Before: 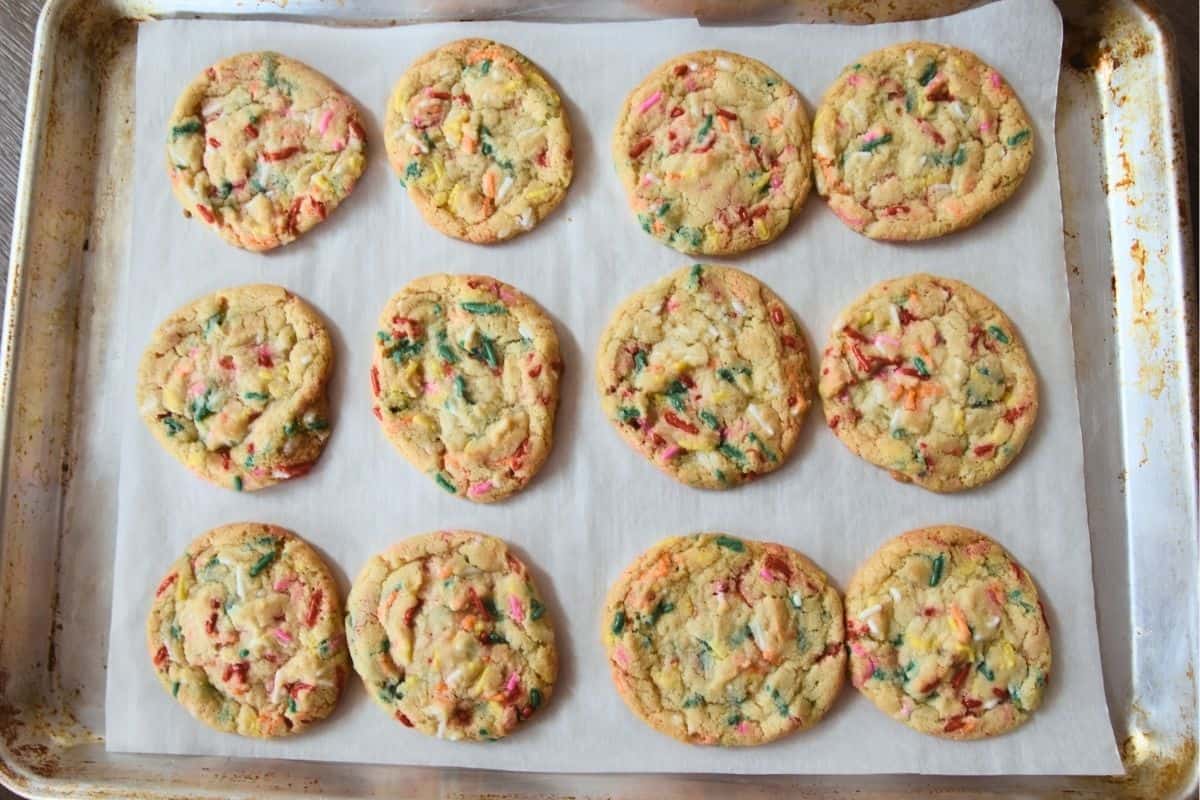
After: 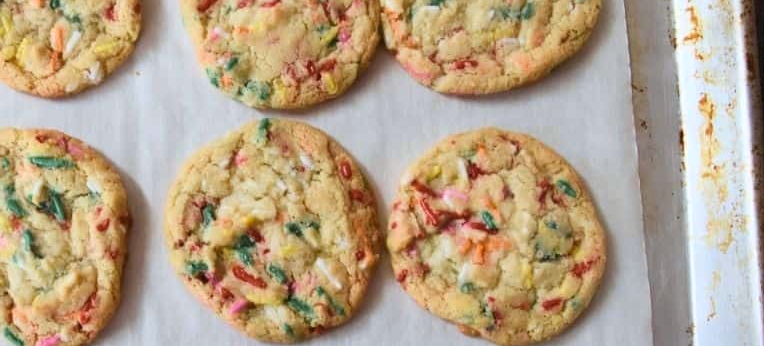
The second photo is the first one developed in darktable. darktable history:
white balance: red 1.004, blue 1.024
crop: left 36.005%, top 18.293%, right 0.31%, bottom 38.444%
vignetting: fall-off start 97.28%, fall-off radius 79%, brightness -0.462, saturation -0.3, width/height ratio 1.114, dithering 8-bit output, unbound false
